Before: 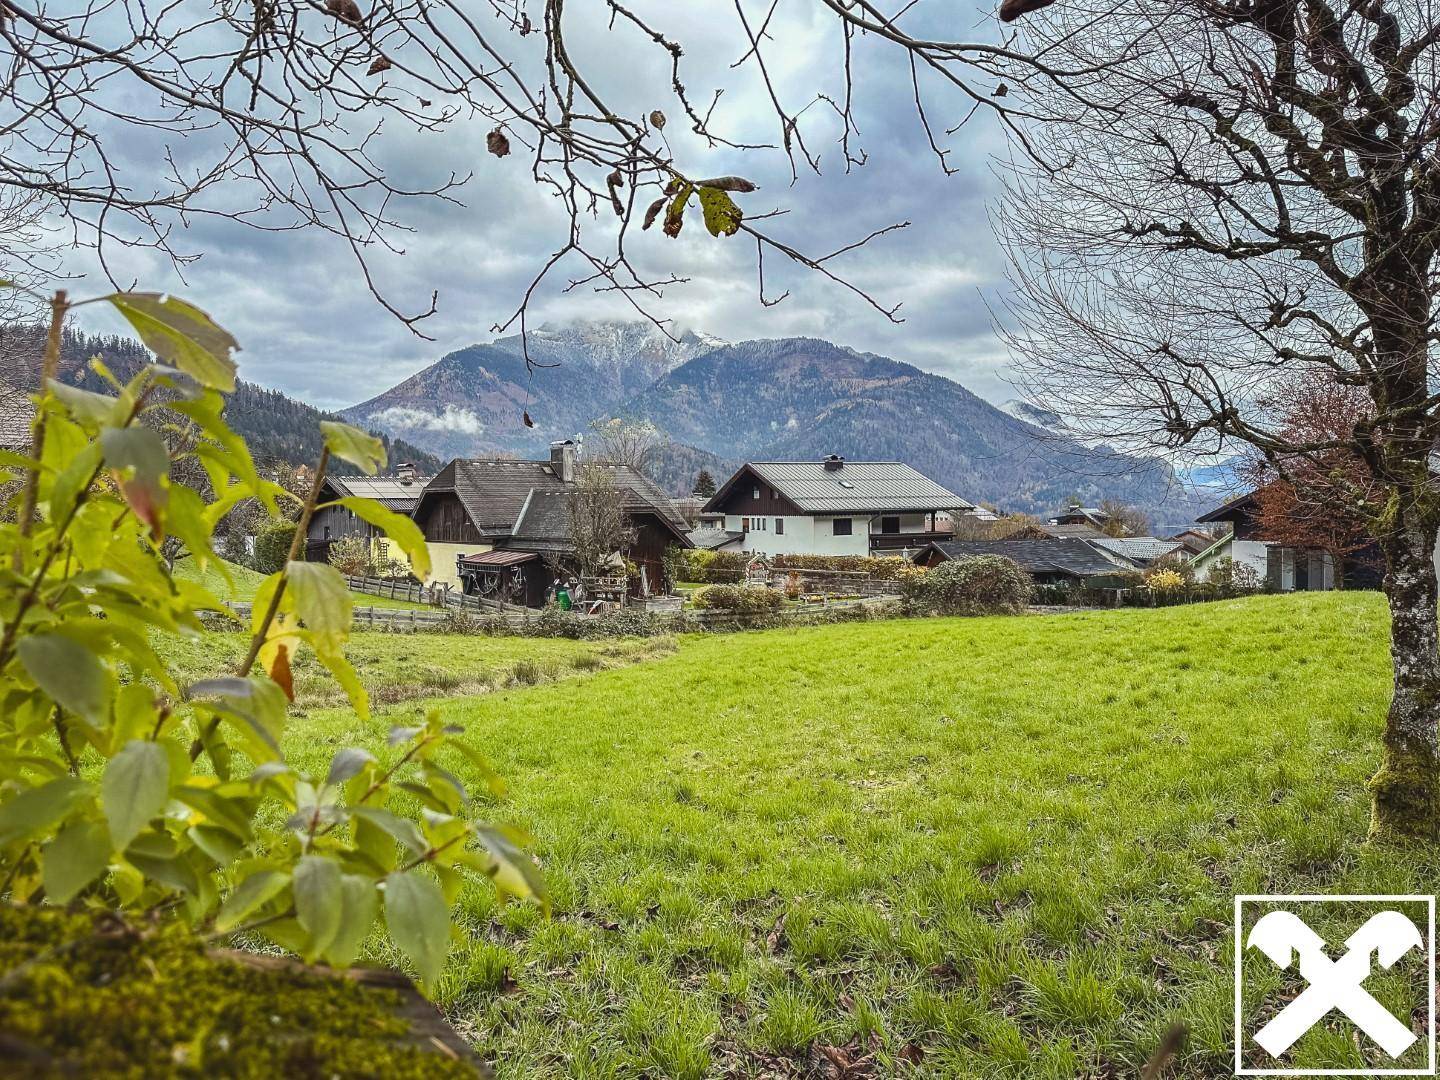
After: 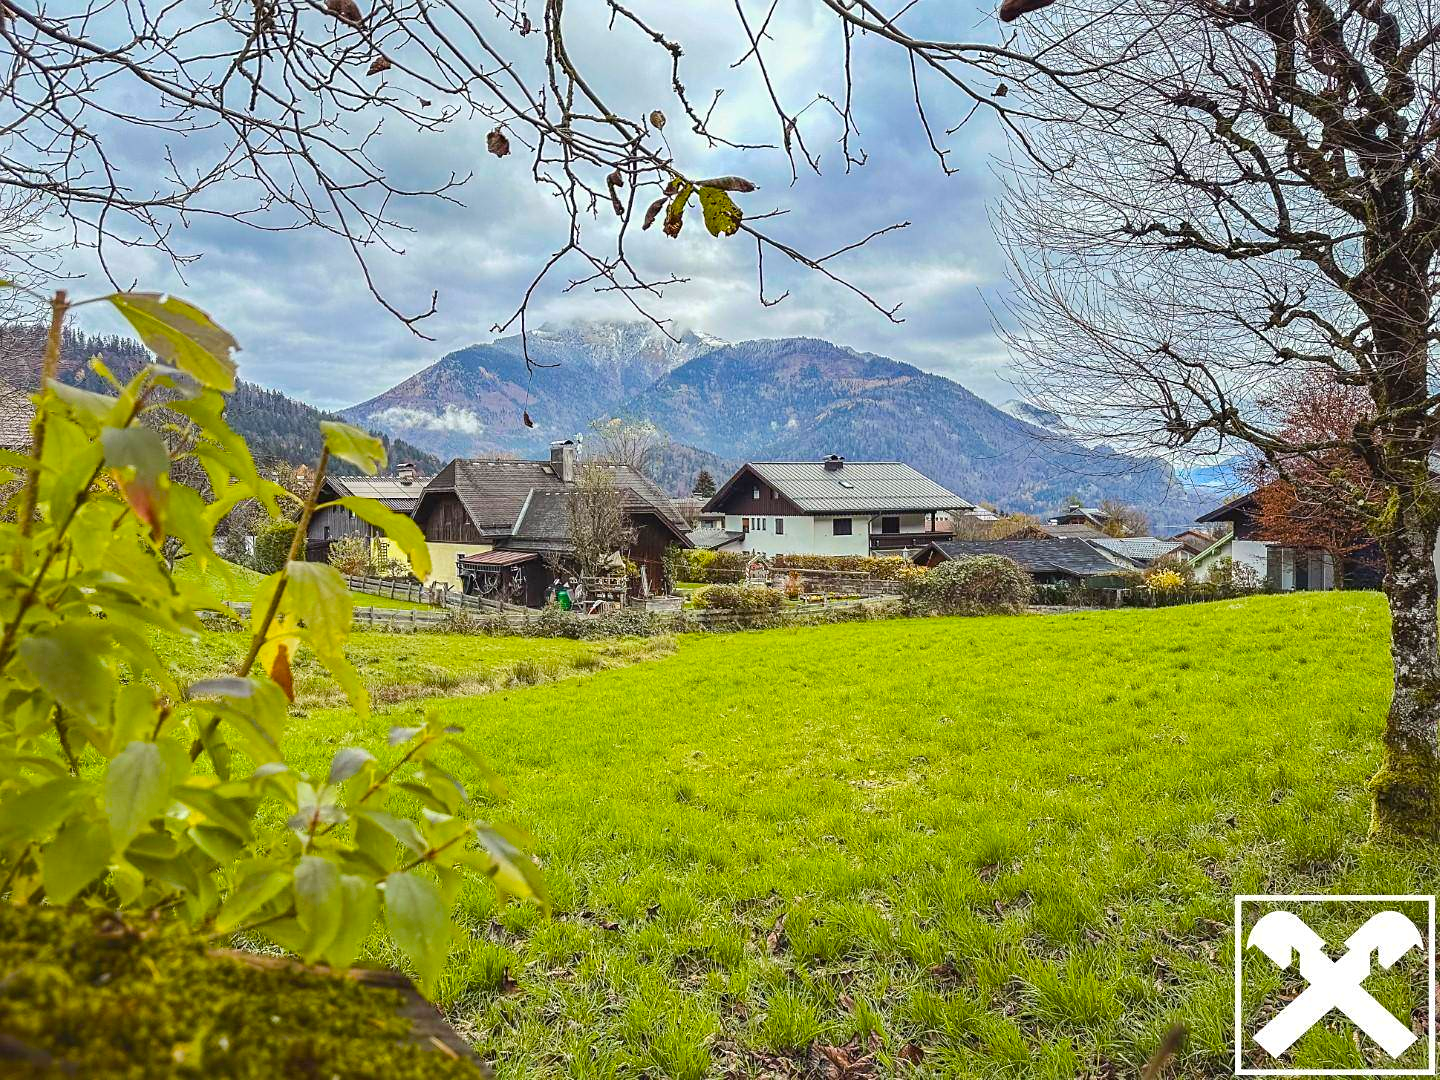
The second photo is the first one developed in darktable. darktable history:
color balance rgb: perceptual saturation grading › global saturation 25%, perceptual brilliance grading › mid-tones 10%, perceptual brilliance grading › shadows 15%, global vibrance 20%
sharpen: amount 0.2
white balance: emerald 1
